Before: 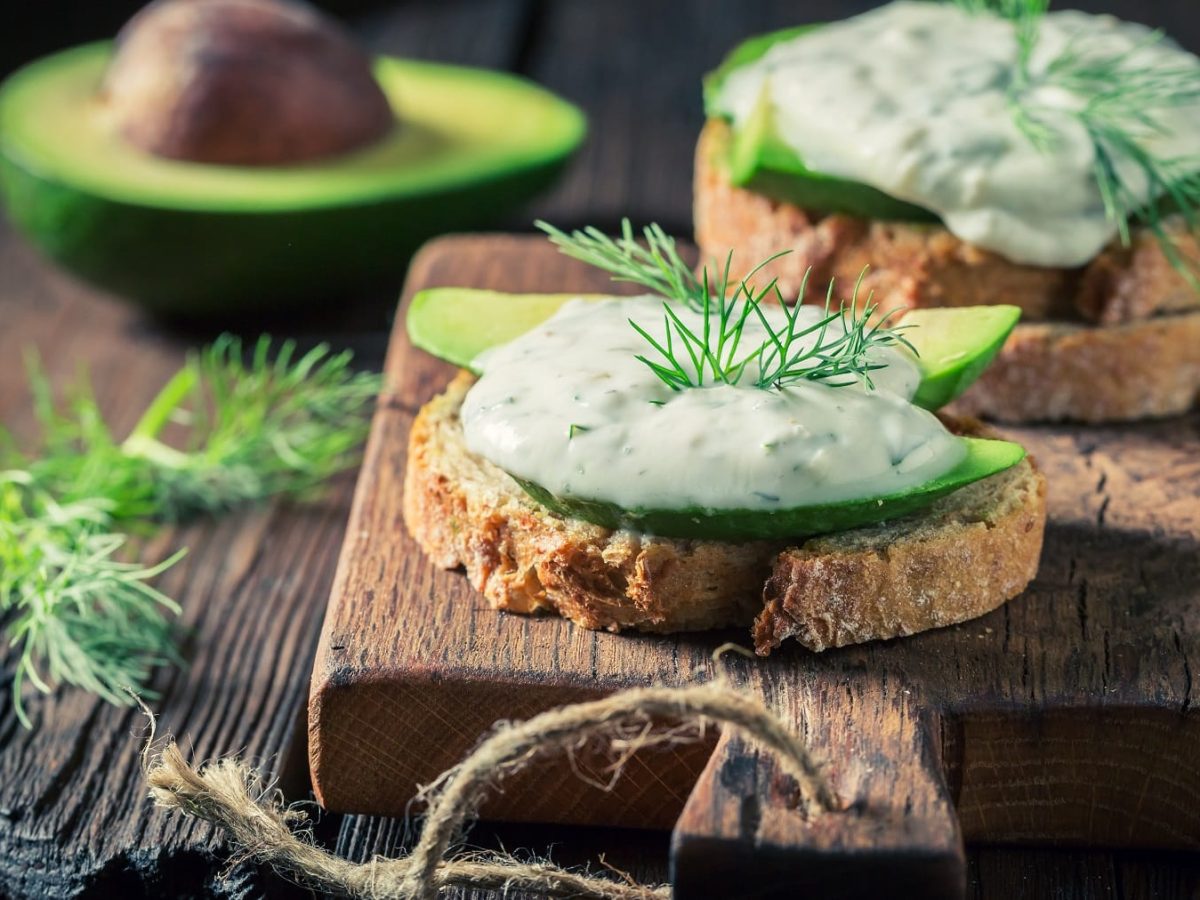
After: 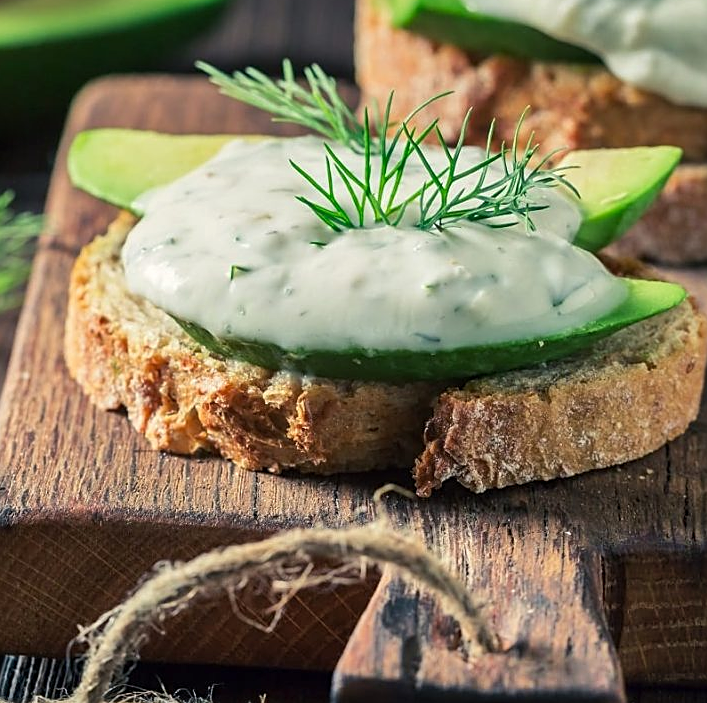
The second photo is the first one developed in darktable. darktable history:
shadows and highlights: soften with gaussian
sharpen: on, module defaults
crop and rotate: left 28.313%, top 17.771%, right 12.753%, bottom 4.066%
